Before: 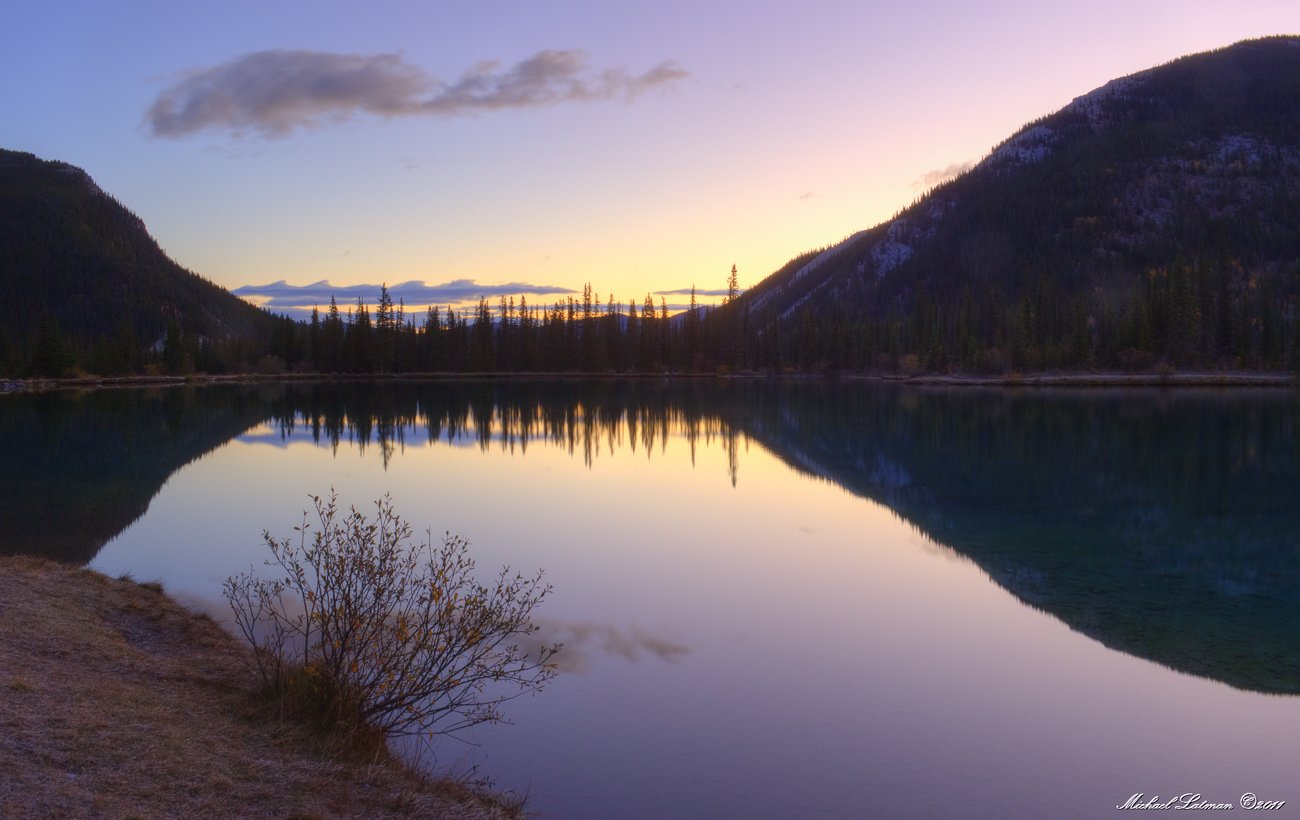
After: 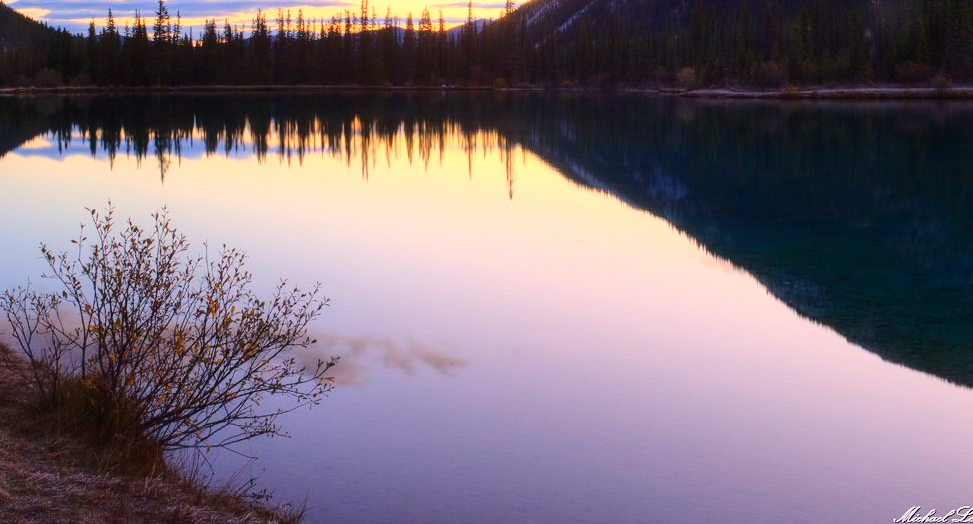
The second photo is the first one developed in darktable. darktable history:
exposure: compensate highlight preservation false
crop and rotate: left 17.222%, top 35.026%, right 7.908%, bottom 0.99%
base curve: curves: ch0 [(0, 0) (0.028, 0.03) (0.121, 0.232) (0.46, 0.748) (0.859, 0.968) (1, 1)]
